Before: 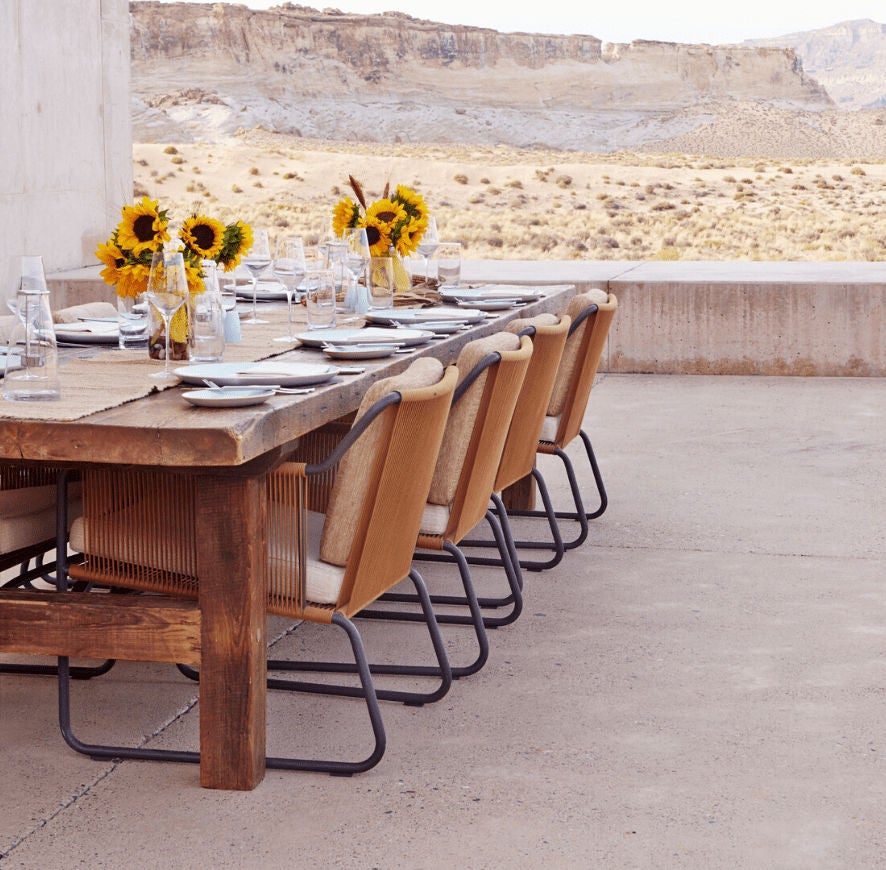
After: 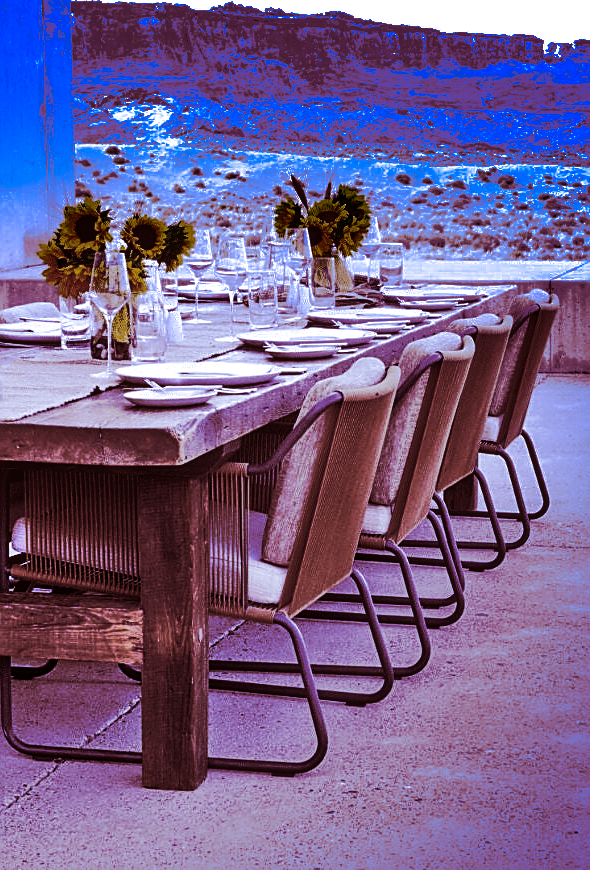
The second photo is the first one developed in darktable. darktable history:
local contrast: detail 110%
tone curve: curves: ch0 [(0, 0) (0.003, 0.002) (0.011, 0.004) (0.025, 0.005) (0.044, 0.009) (0.069, 0.013) (0.1, 0.017) (0.136, 0.036) (0.177, 0.066) (0.224, 0.102) (0.277, 0.143) (0.335, 0.197) (0.399, 0.268) (0.468, 0.389) (0.543, 0.549) (0.623, 0.714) (0.709, 0.801) (0.801, 0.854) (0.898, 0.9) (1, 1)], preserve colors none
color correction: highlights a* 6.27, highlights b* 8.19, shadows a* 5.94, shadows b* 7.23, saturation 0.9
shadows and highlights: radius 123.98, shadows 100, white point adjustment -3, highlights -100, highlights color adjustment 89.84%, soften with gaussian
white balance: red 0.766, blue 1.537
crop and rotate: left 6.617%, right 26.717%
sharpen: amount 0.55
split-toning: compress 20%
